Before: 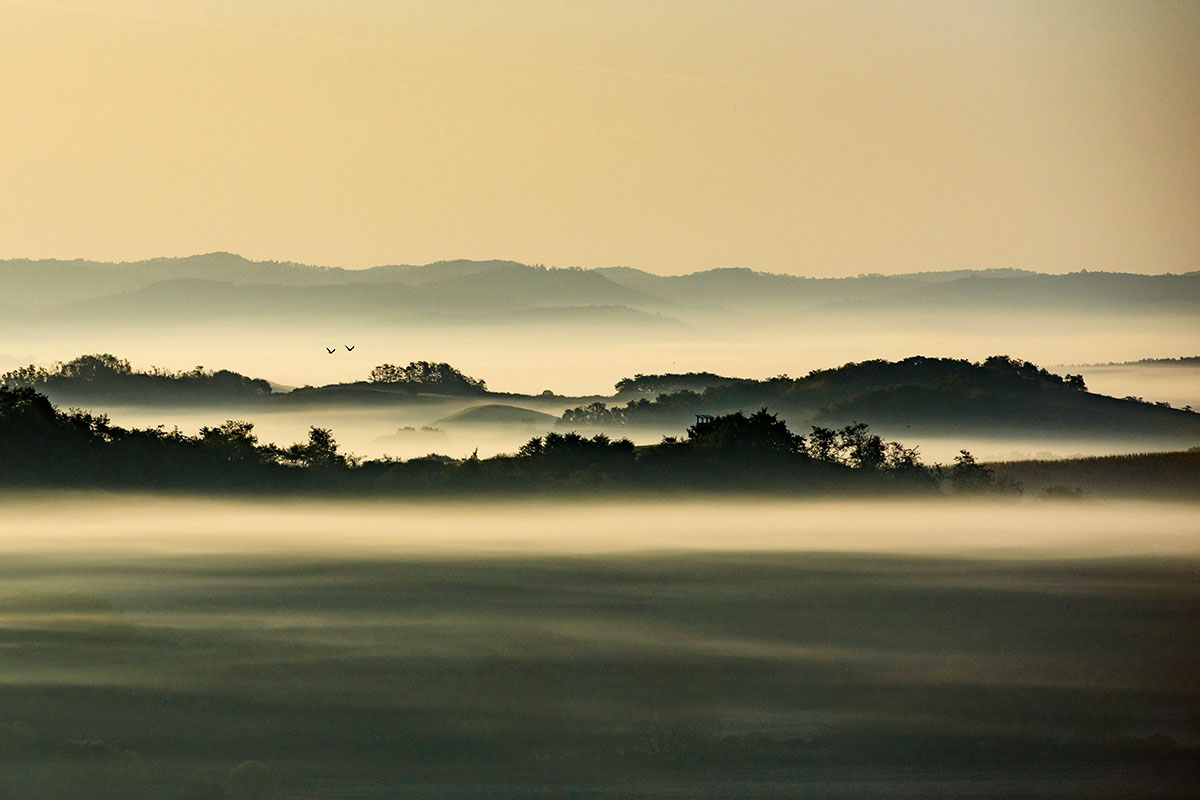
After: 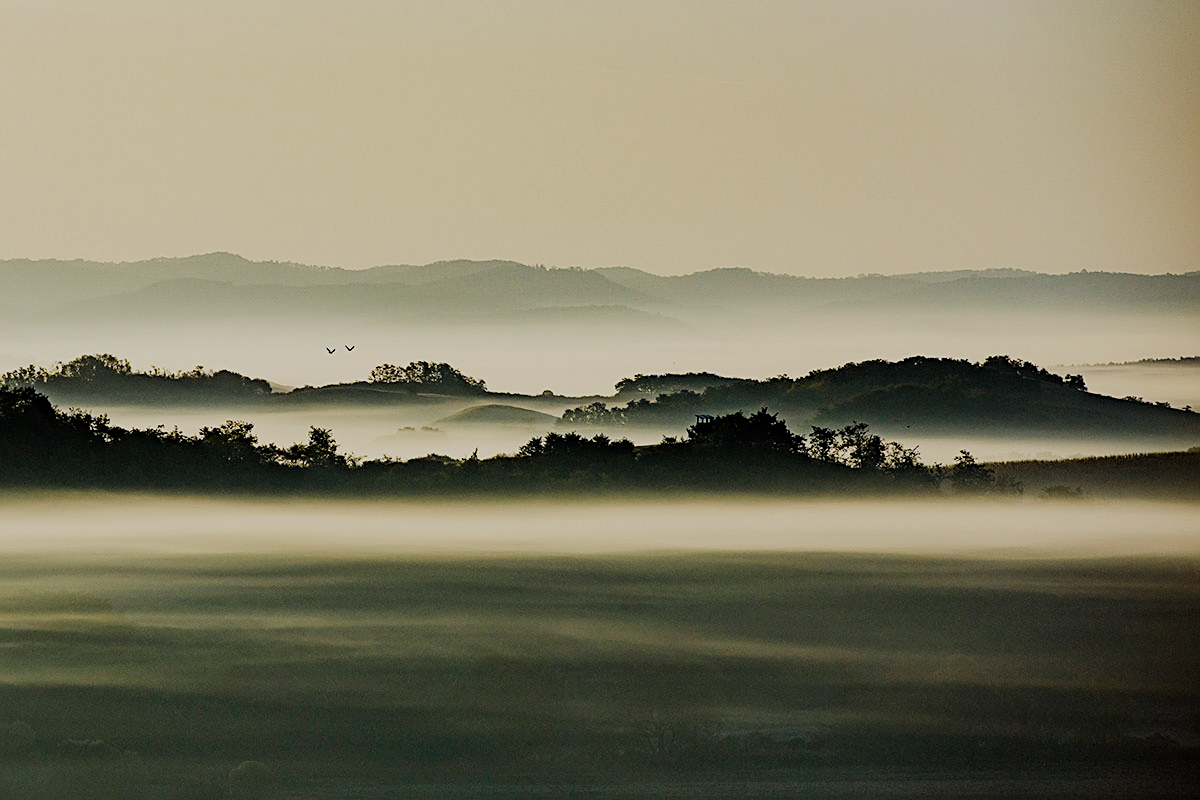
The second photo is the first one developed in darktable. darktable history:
filmic rgb: black relative exposure -7.65 EV, white relative exposure 4.56 EV, hardness 3.61, preserve chrominance no, color science v5 (2021), contrast in shadows safe, contrast in highlights safe
sharpen: on, module defaults
